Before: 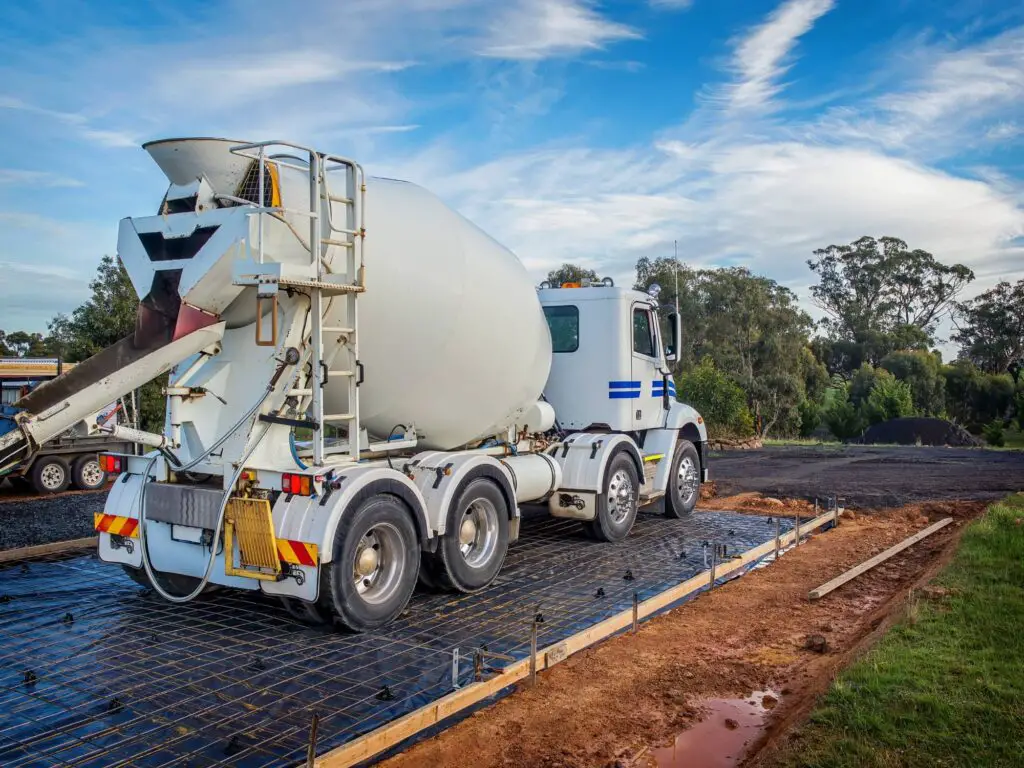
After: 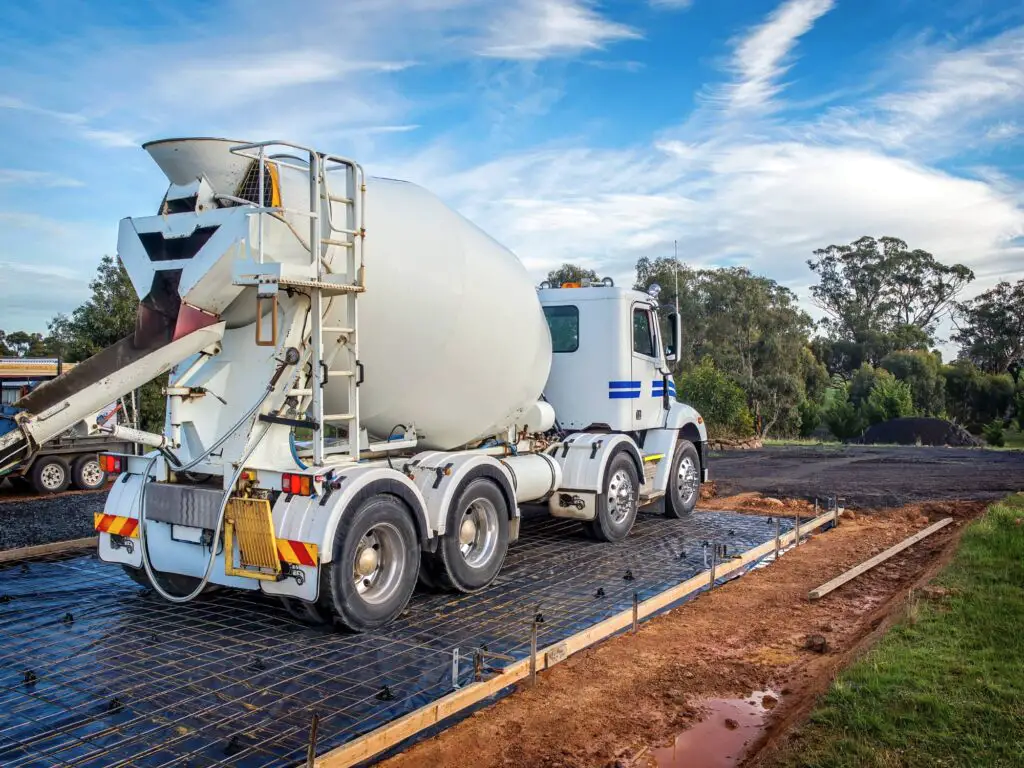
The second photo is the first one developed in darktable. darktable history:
shadows and highlights: radius 47.54, white point adjustment 6.49, compress 79.58%, soften with gaussian
